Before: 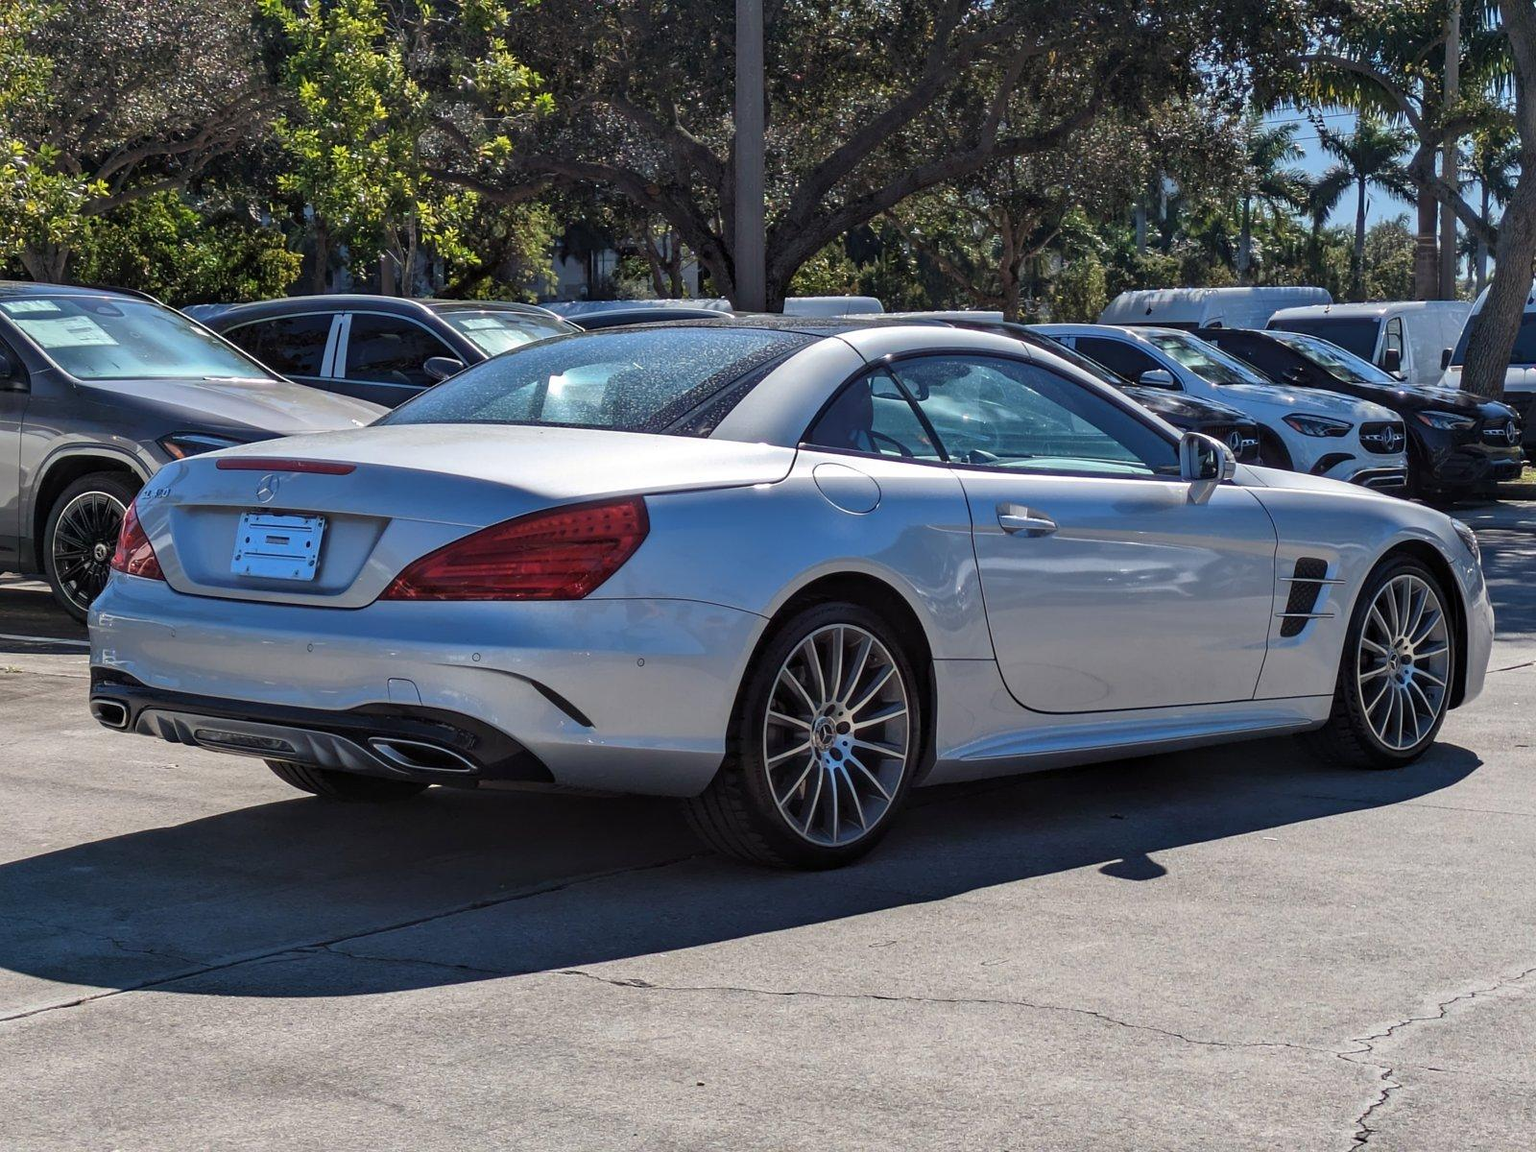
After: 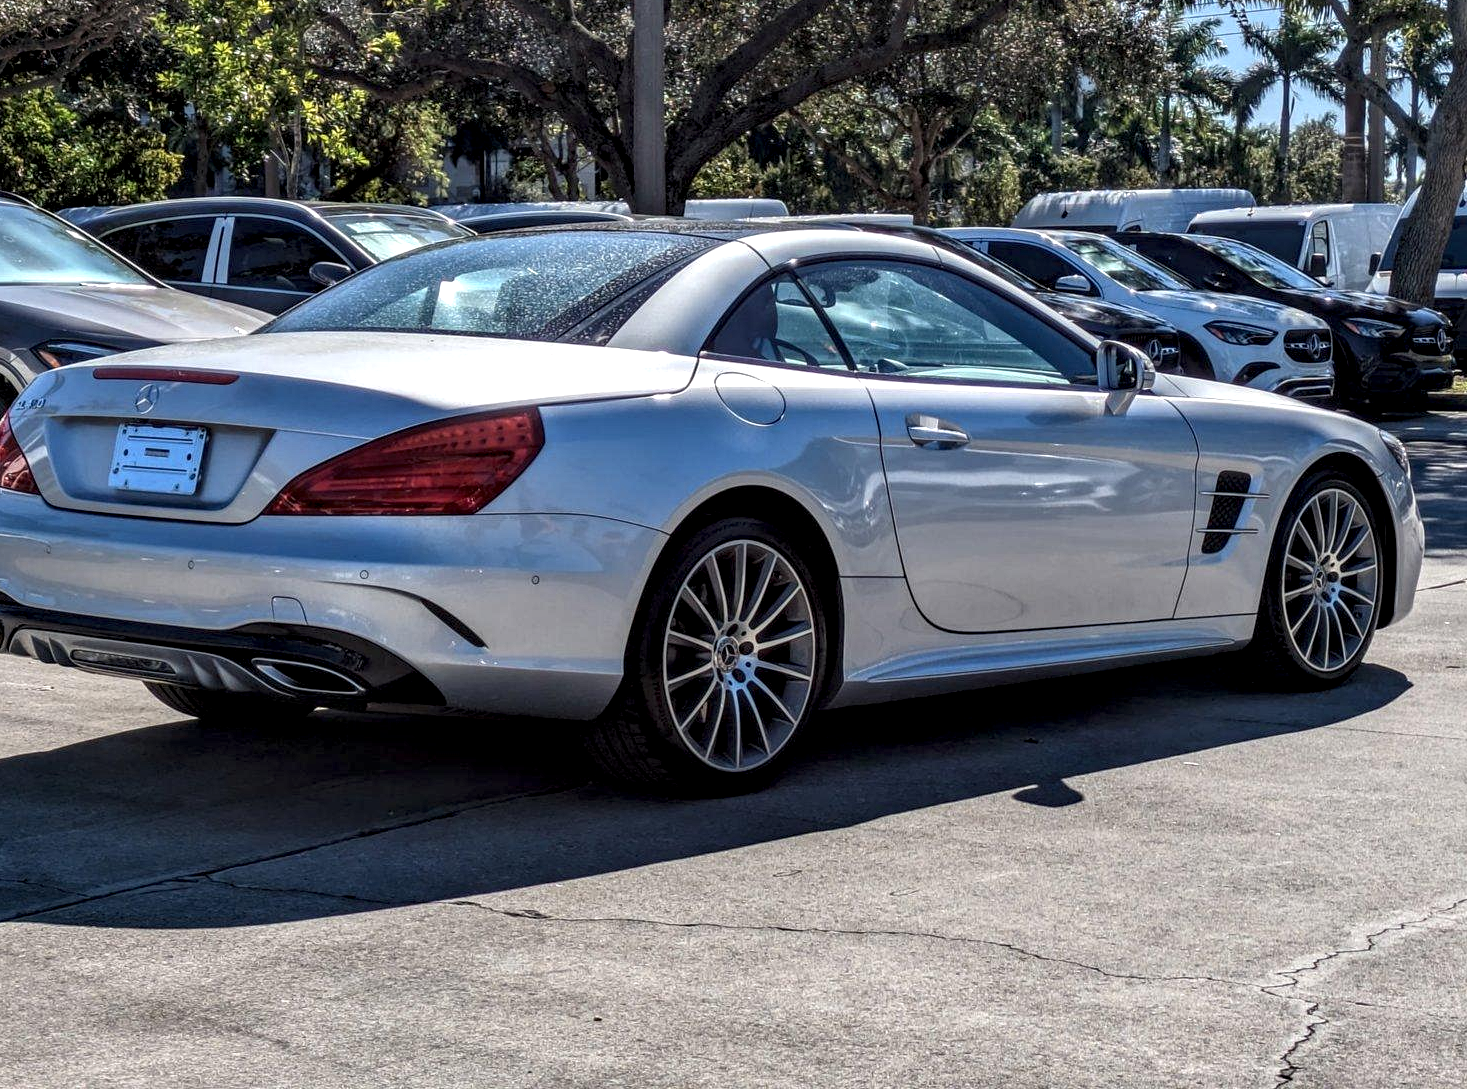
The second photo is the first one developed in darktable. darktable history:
local contrast: highlights 79%, shadows 56%, detail 175%, midtone range 0.428
crop and rotate: left 8.262%, top 9.226%
